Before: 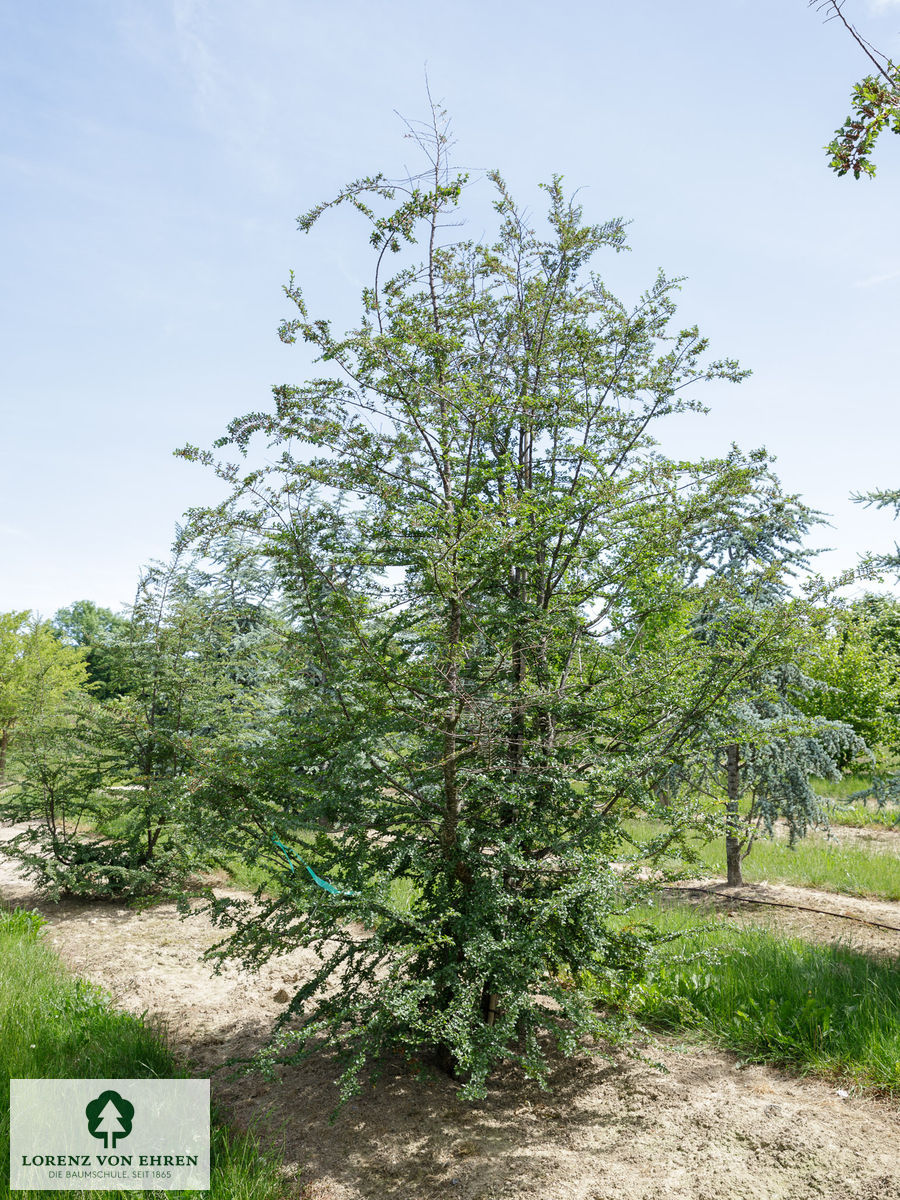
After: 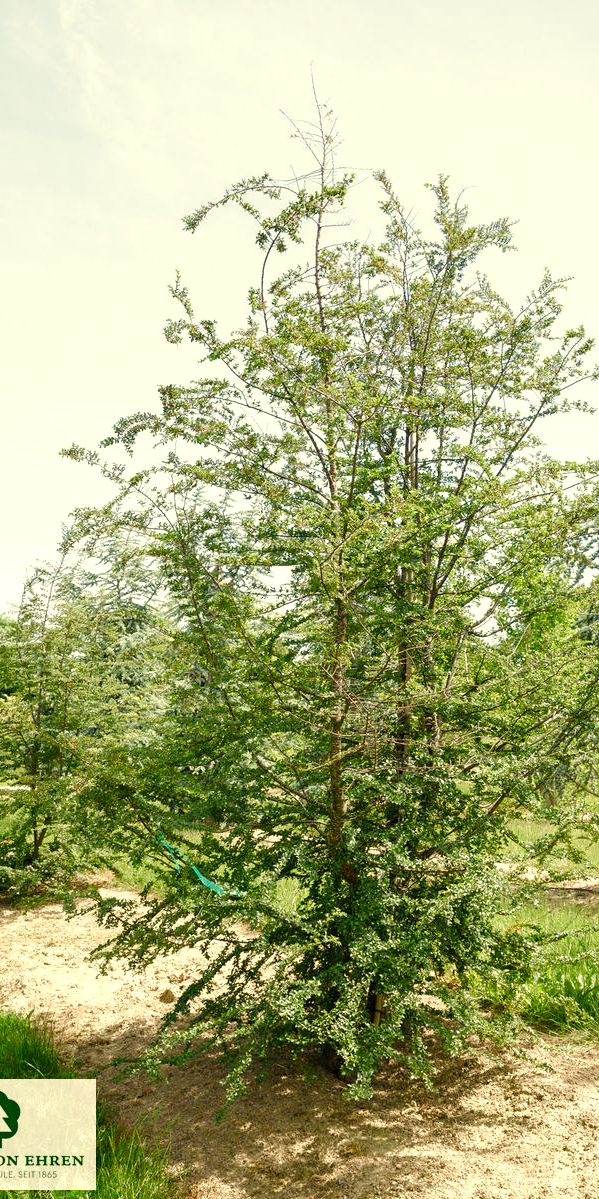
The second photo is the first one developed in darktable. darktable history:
white balance: red 1.08, blue 0.791
crop and rotate: left 12.673%, right 20.66%
color balance rgb: perceptual saturation grading › global saturation 20%, perceptual saturation grading › highlights -50%, perceptual saturation grading › shadows 30%, perceptual brilliance grading › global brilliance 10%, perceptual brilliance grading › shadows 15%
